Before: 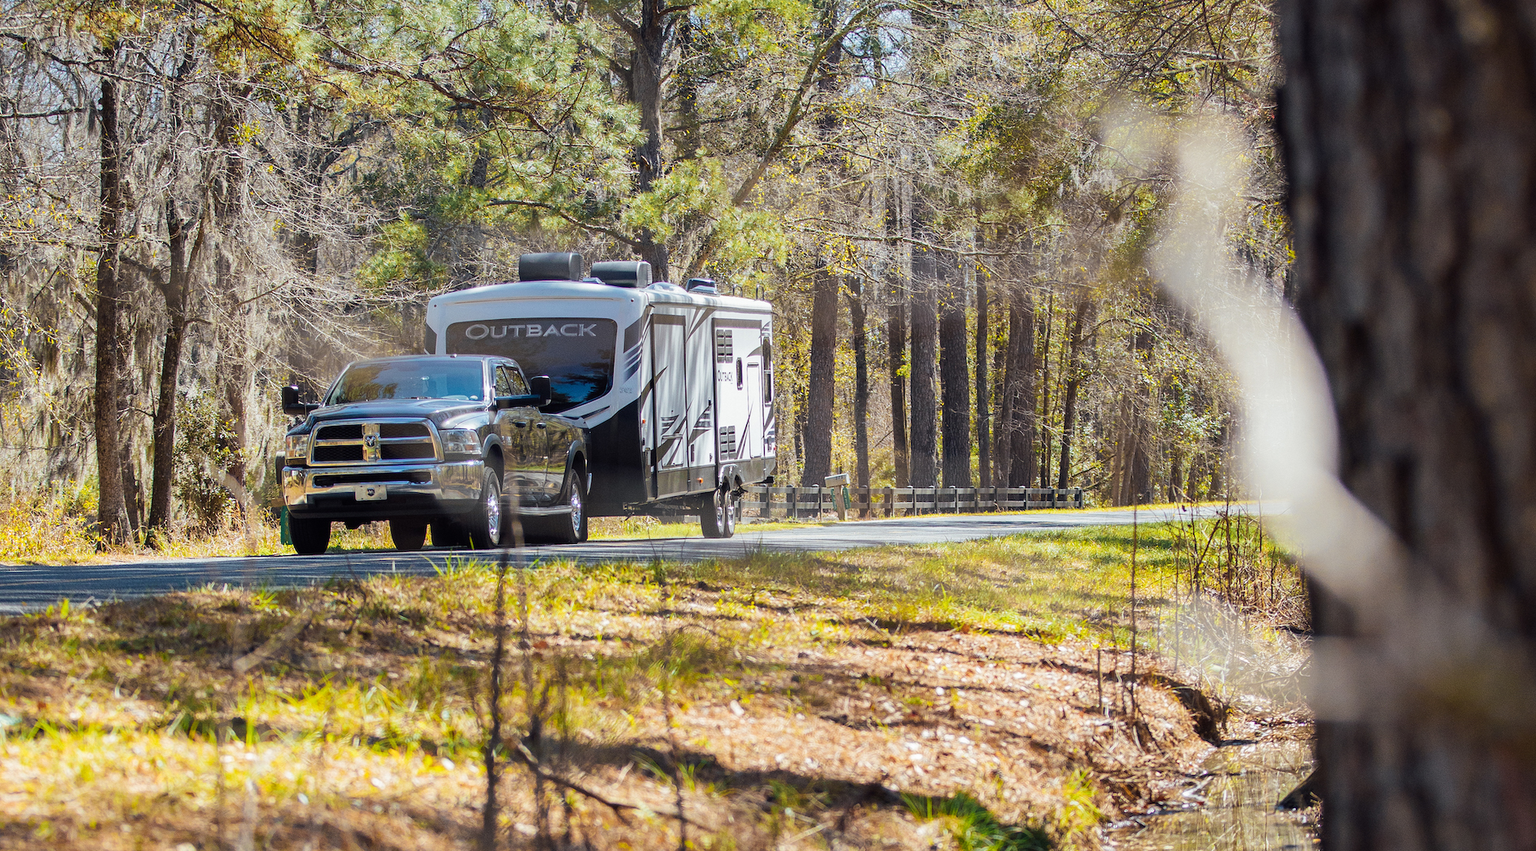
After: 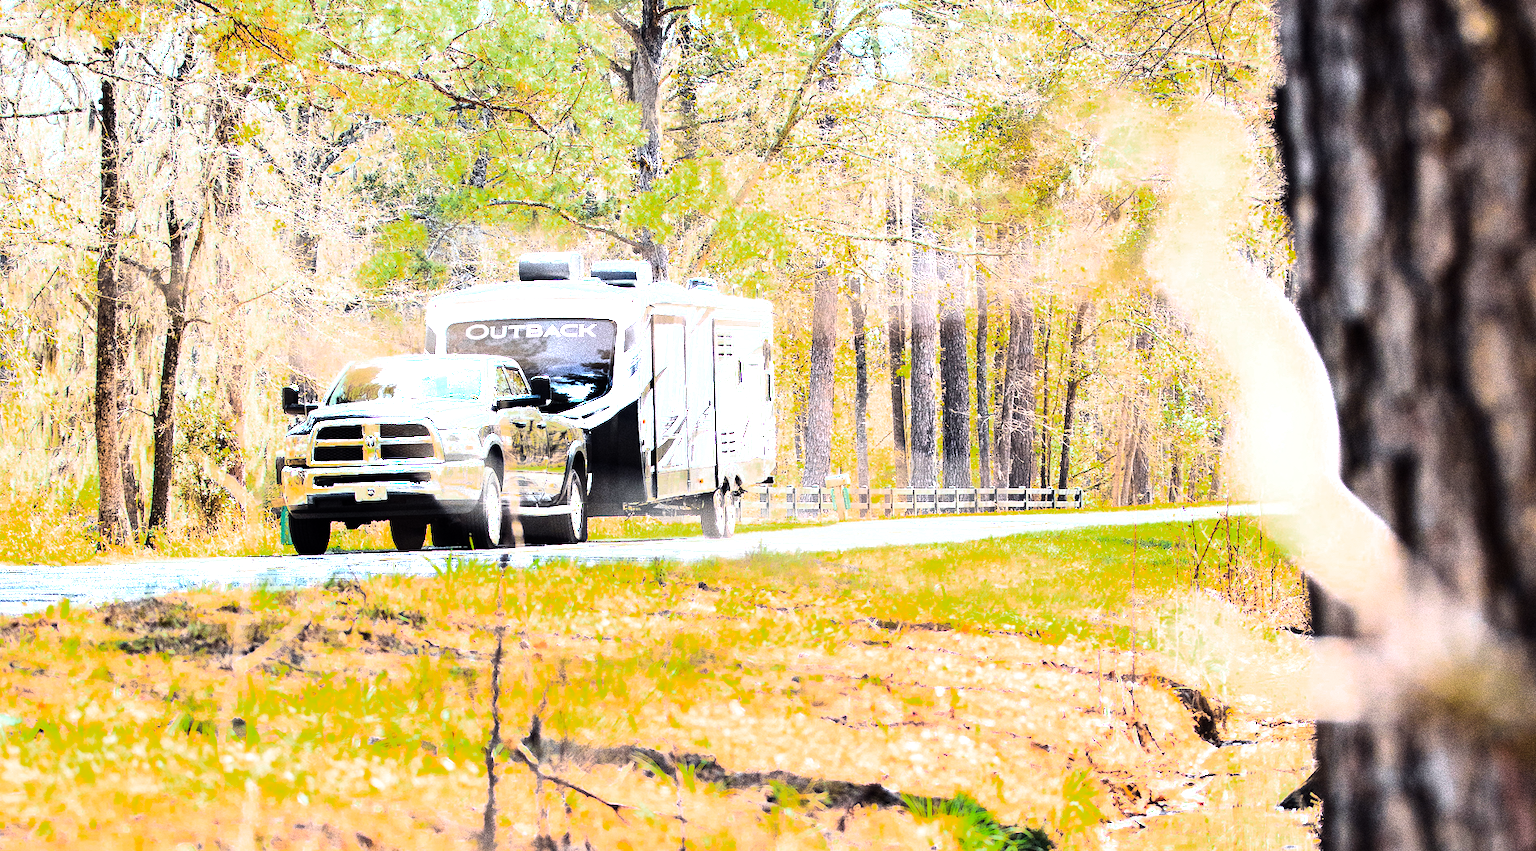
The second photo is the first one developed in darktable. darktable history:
contrast brightness saturation: contrast 0.2, brightness 0.16, saturation 0.22
rgb curve: curves: ch0 [(0, 0) (0.21, 0.15) (0.24, 0.21) (0.5, 0.75) (0.75, 0.96) (0.89, 0.99) (1, 1)]; ch1 [(0, 0.02) (0.21, 0.13) (0.25, 0.2) (0.5, 0.67) (0.75, 0.9) (0.89, 0.97) (1, 1)]; ch2 [(0, 0.02) (0.21, 0.13) (0.25, 0.2) (0.5, 0.67) (0.75, 0.9) (0.89, 0.97) (1, 1)], compensate middle gray true
color zones: curves: ch0 [(0.203, 0.433) (0.607, 0.517) (0.697, 0.696) (0.705, 0.897)]
exposure: exposure 1 EV, compensate highlight preservation false
local contrast: highlights 100%, shadows 100%, detail 120%, midtone range 0.2
